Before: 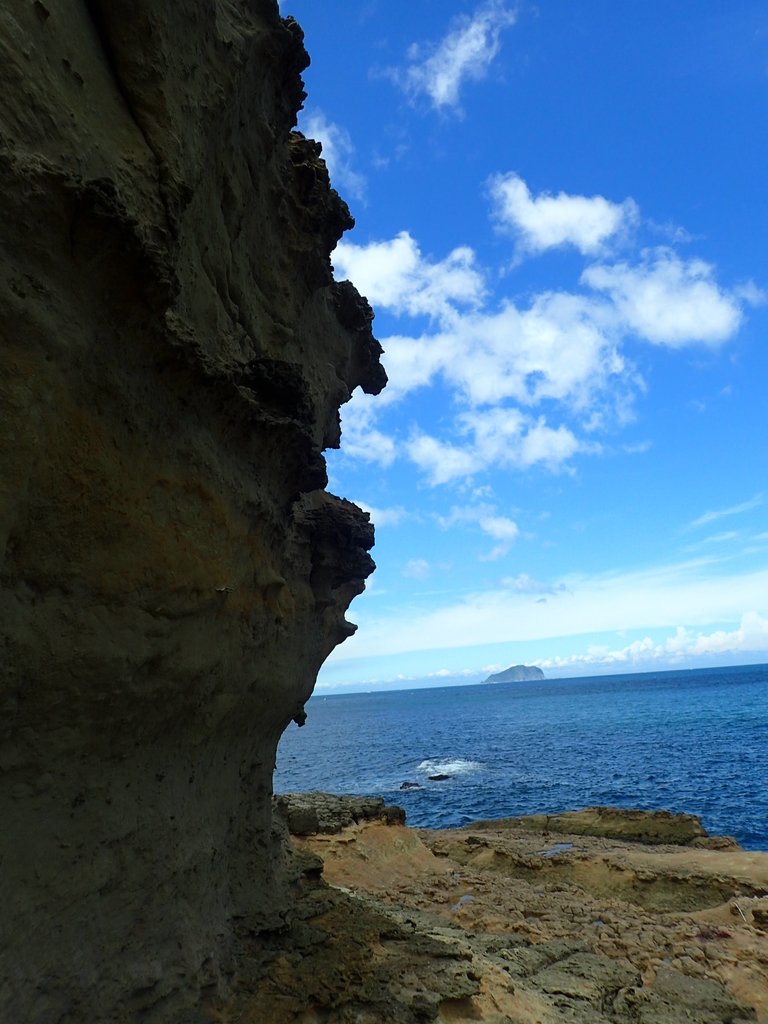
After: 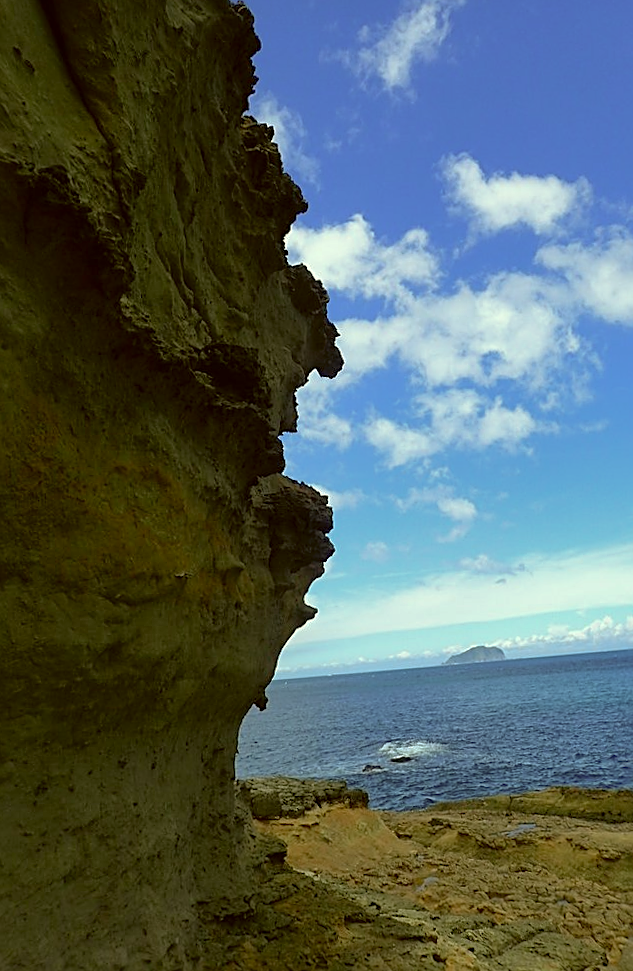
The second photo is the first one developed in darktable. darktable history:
shadows and highlights: on, module defaults
sharpen: on, module defaults
color correction: highlights a* -1.65, highlights b* 10.42, shadows a* 0.602, shadows b* 19.64
crop and rotate: angle 0.919°, left 4.543%, top 0.678%, right 11.257%, bottom 2.401%
